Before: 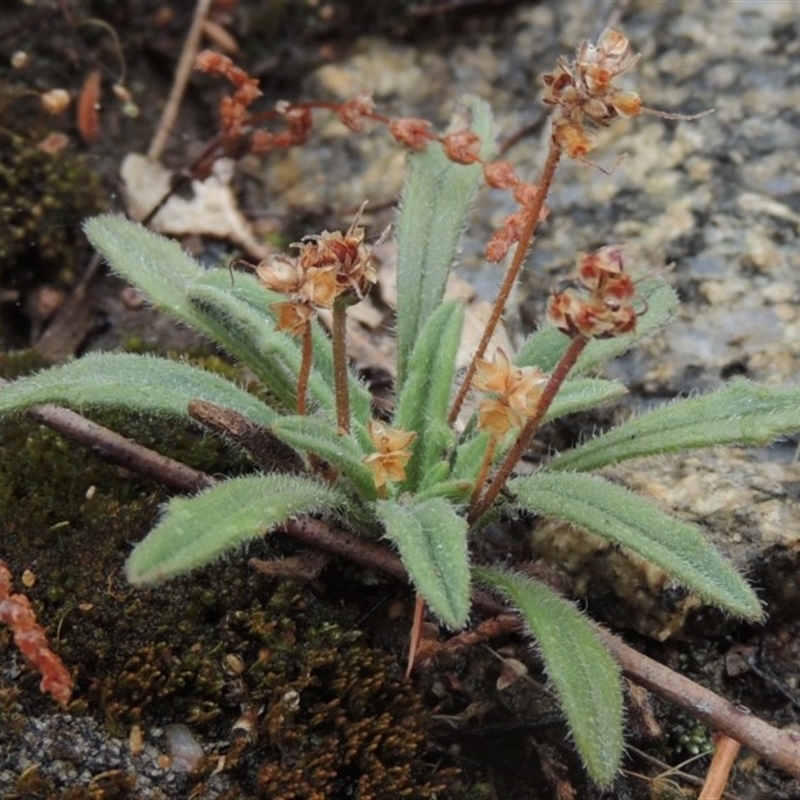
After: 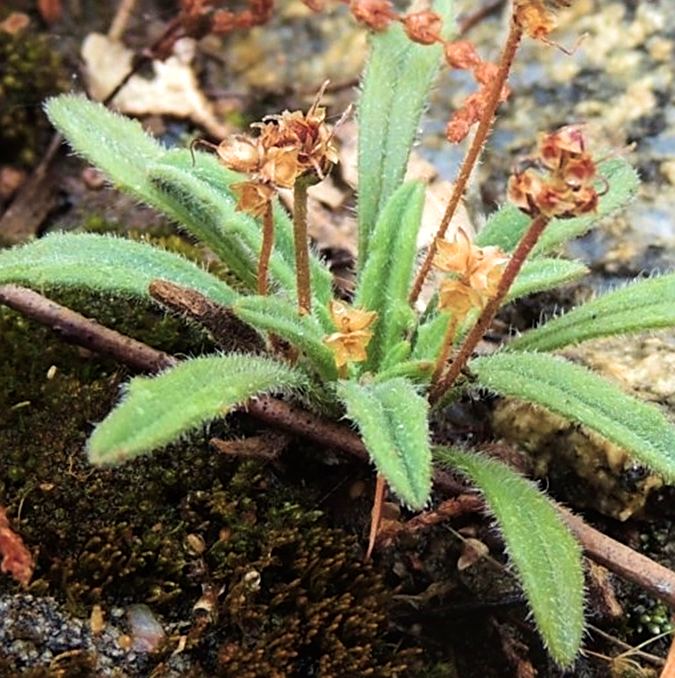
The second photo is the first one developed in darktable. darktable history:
crop and rotate: left 4.898%, top 15.183%, right 10.706%
sharpen: on, module defaults
velvia: strength 56.24%
tone equalizer: -8 EV -0.773 EV, -7 EV -0.718 EV, -6 EV -0.637 EV, -5 EV -0.369 EV, -3 EV 0.379 EV, -2 EV 0.6 EV, -1 EV 0.699 EV, +0 EV 0.737 EV
